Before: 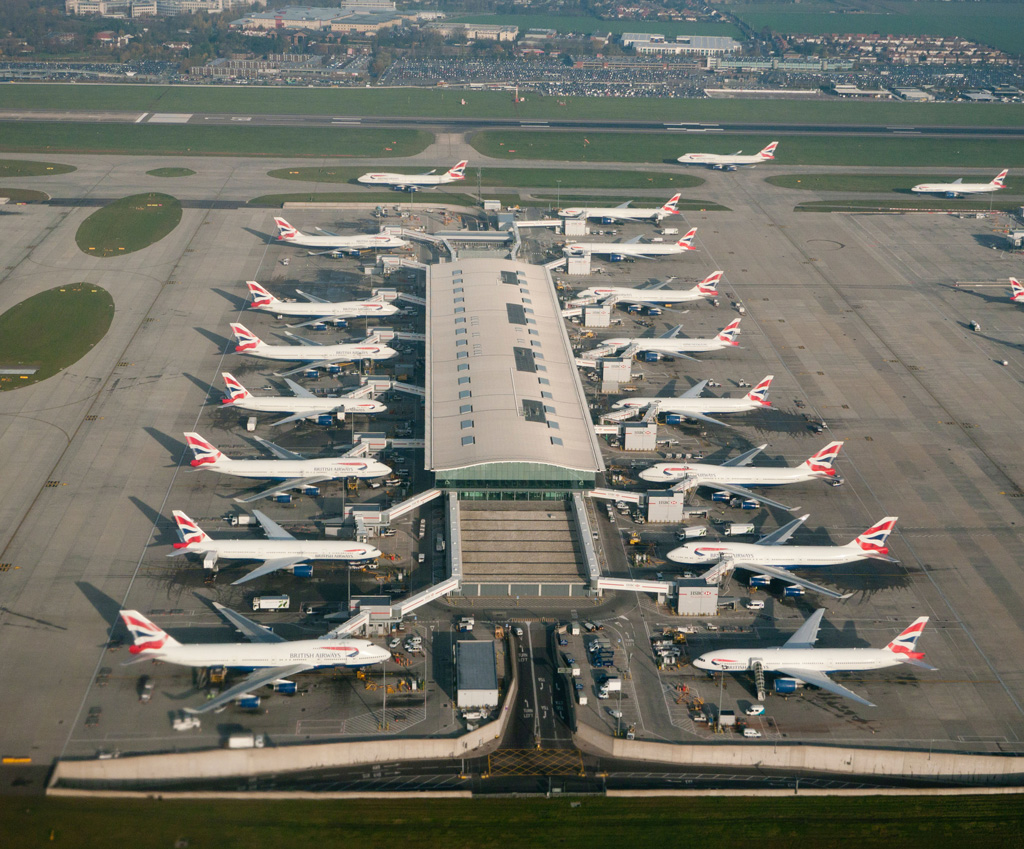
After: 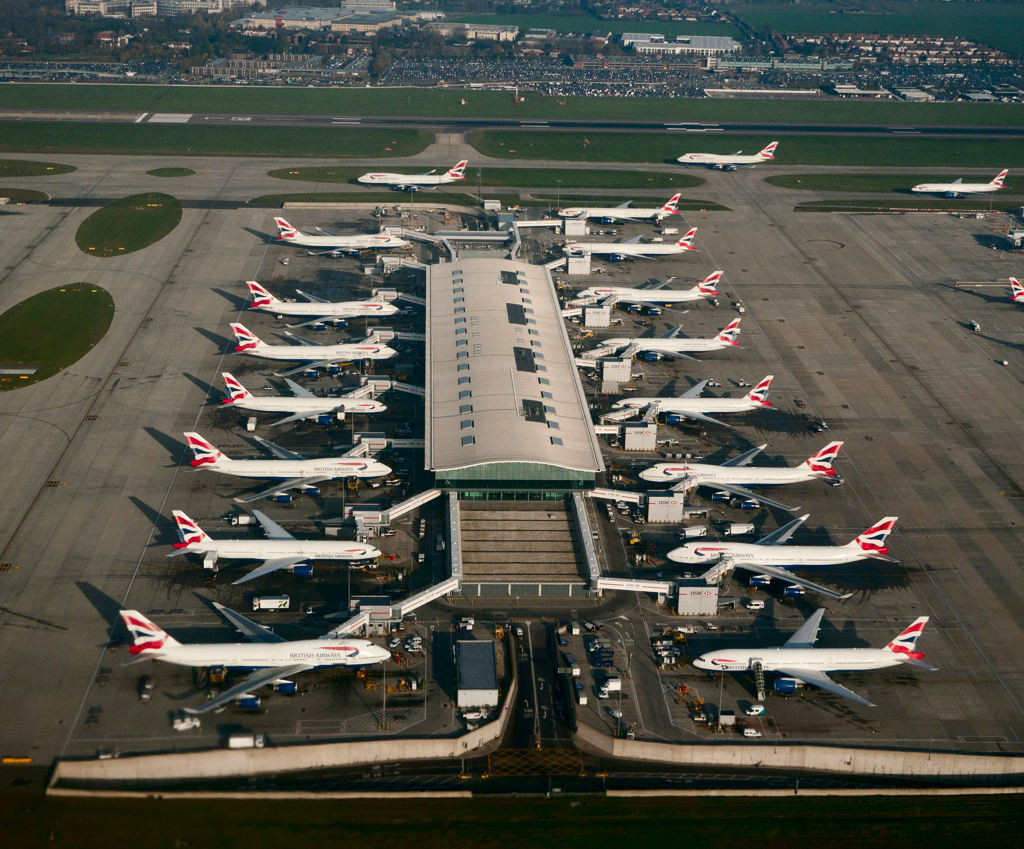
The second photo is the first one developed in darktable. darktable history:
contrast brightness saturation: contrast 0.135, brightness -0.234, saturation 0.145
